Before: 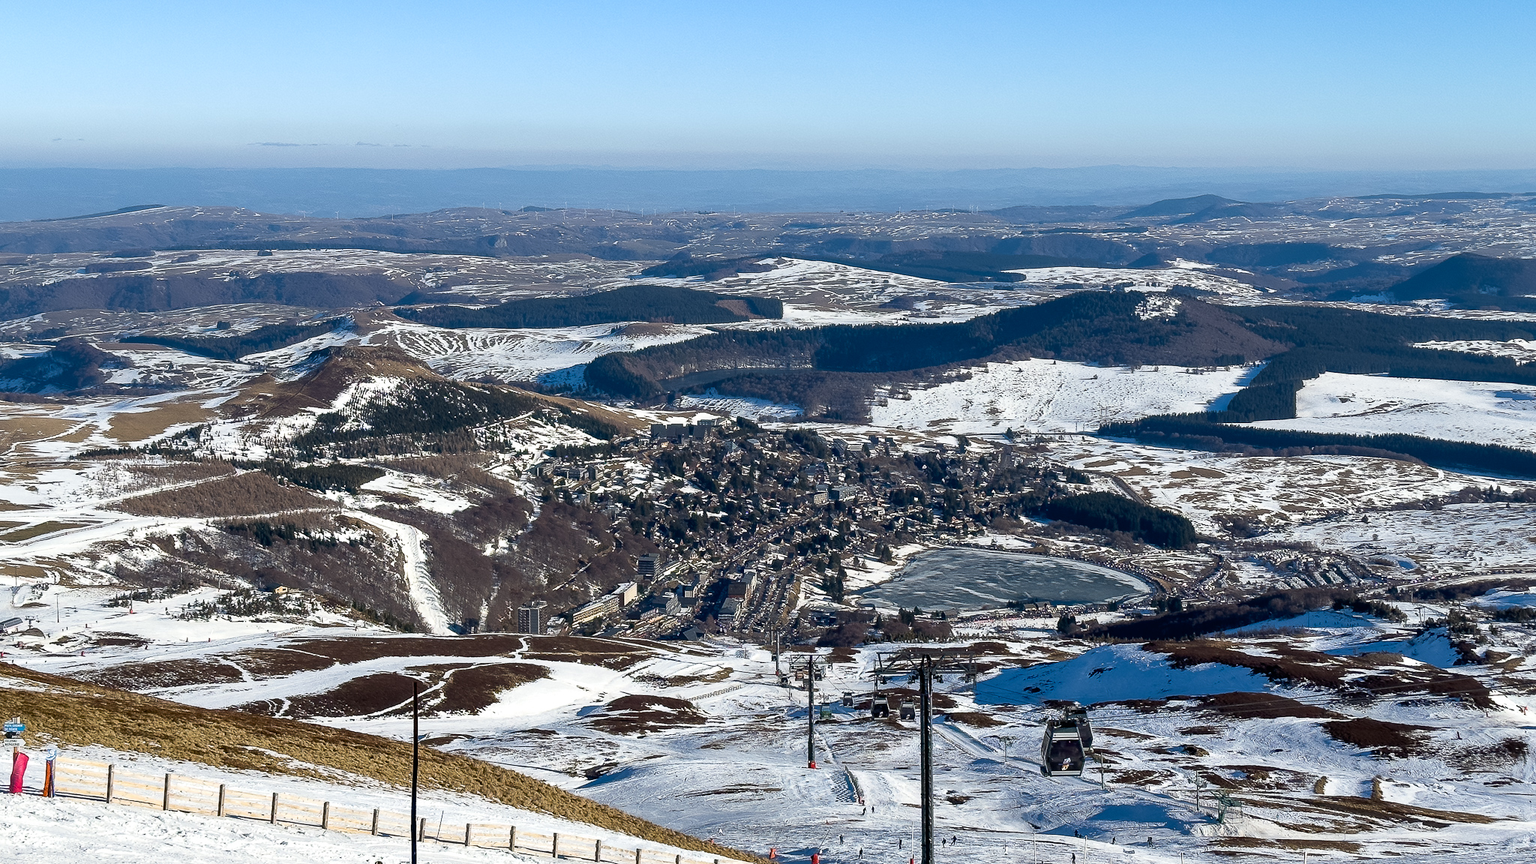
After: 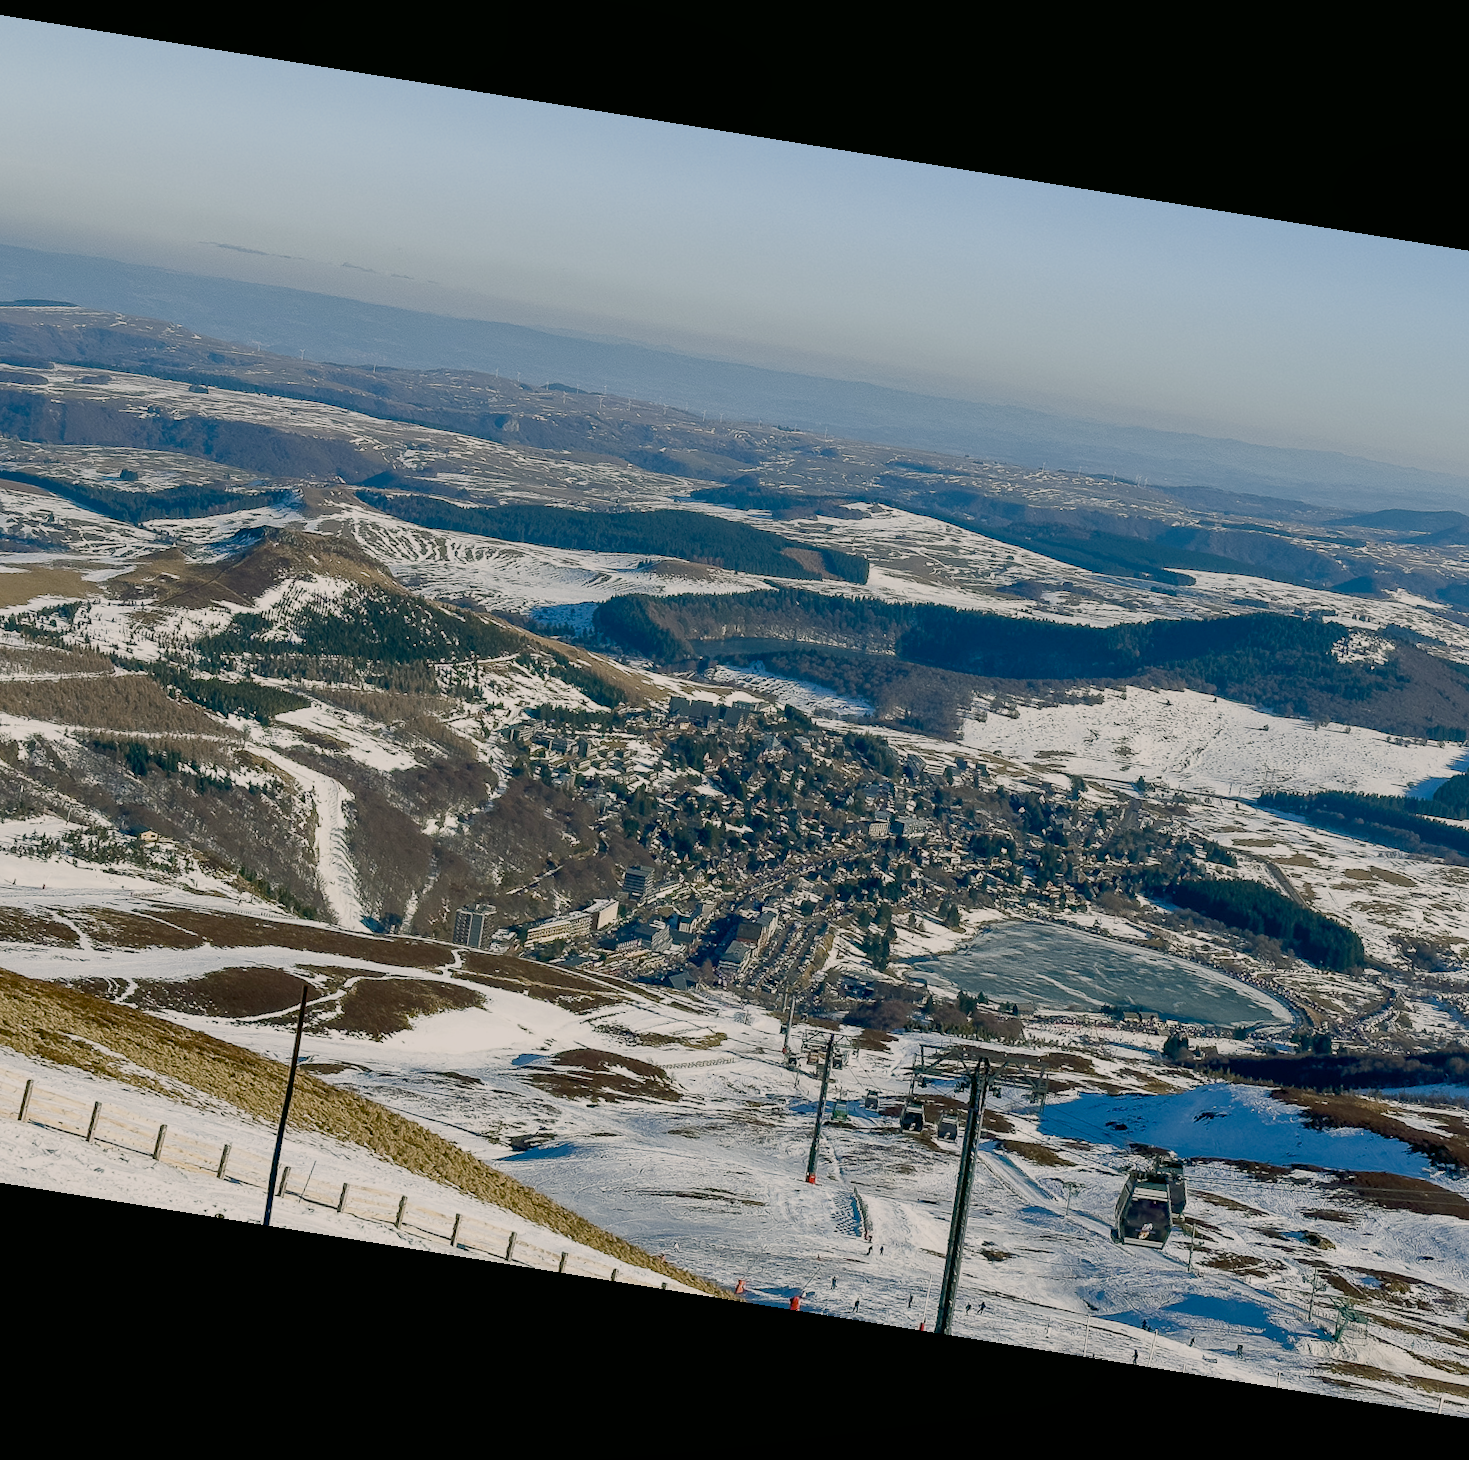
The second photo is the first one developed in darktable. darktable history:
color correction: highlights a* 4.02, highlights b* 4.98, shadows a* -7.55, shadows b* 4.98
exposure: exposure -0.021 EV, compensate highlight preservation false
contrast brightness saturation: contrast 0.11, saturation -0.17
local contrast: highlights 100%, shadows 100%, detail 120%, midtone range 0.2
rotate and perspective: rotation 9.12°, automatic cropping off
color balance rgb: shadows lift › chroma 1%, shadows lift › hue 113°, highlights gain › chroma 0.2%, highlights gain › hue 333°, perceptual saturation grading › global saturation 20%, perceptual saturation grading › highlights -50%, perceptual saturation grading › shadows 25%, contrast -30%
shadows and highlights: shadows 20.91, highlights -82.73, soften with gaussian
crop and rotate: left 12.673%, right 20.66%
